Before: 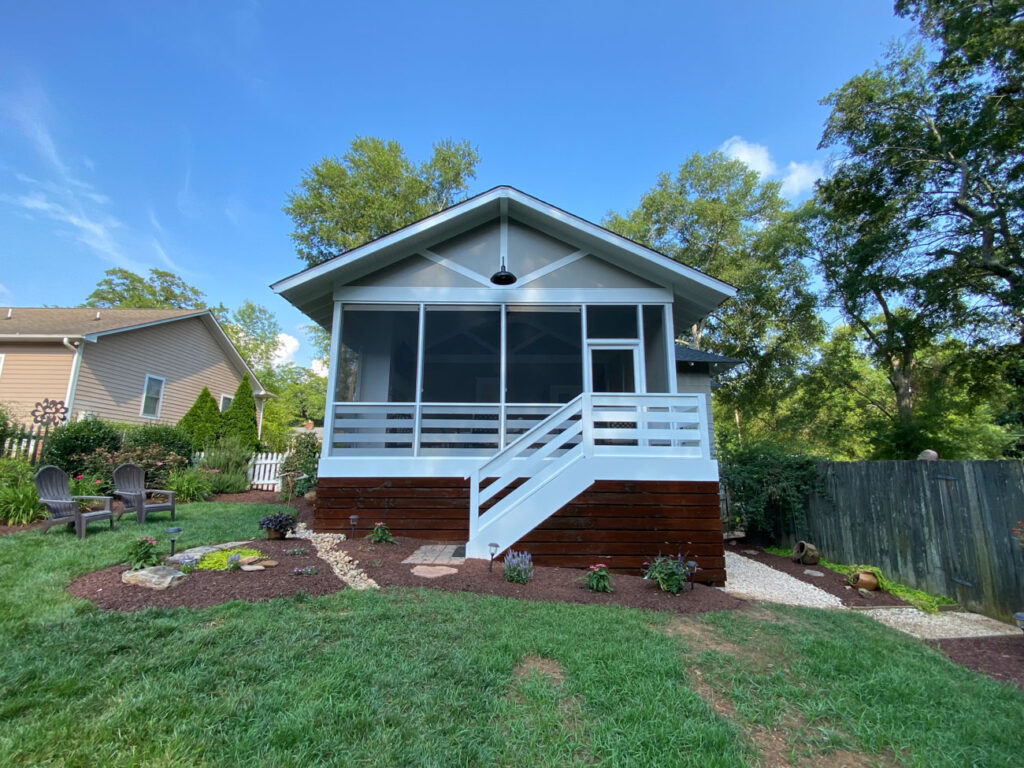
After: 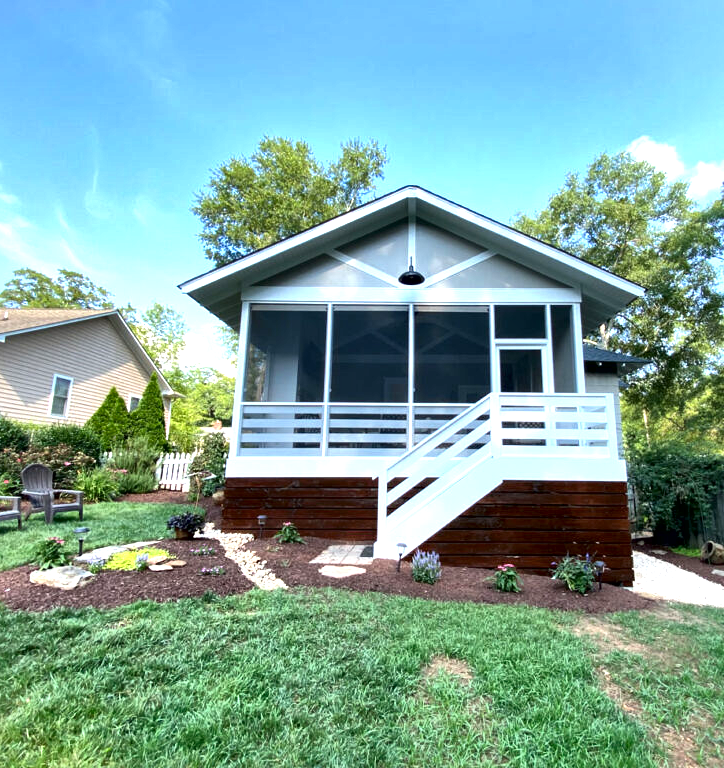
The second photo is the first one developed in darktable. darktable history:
crop and rotate: left 9.061%, right 20.142%
local contrast: mode bilateral grid, contrast 44, coarseness 69, detail 214%, midtone range 0.2
exposure: black level correction 0, exposure 0.95 EV, compensate exposure bias true, compensate highlight preservation false
tone equalizer: -7 EV 0.13 EV, smoothing diameter 25%, edges refinement/feathering 10, preserve details guided filter
